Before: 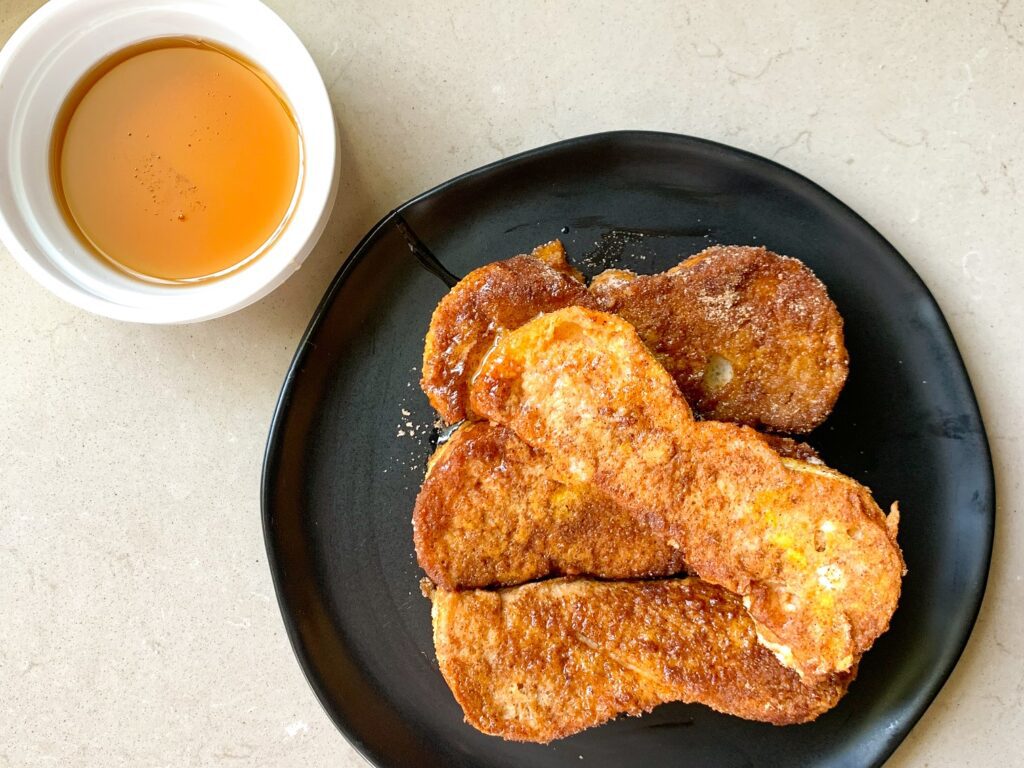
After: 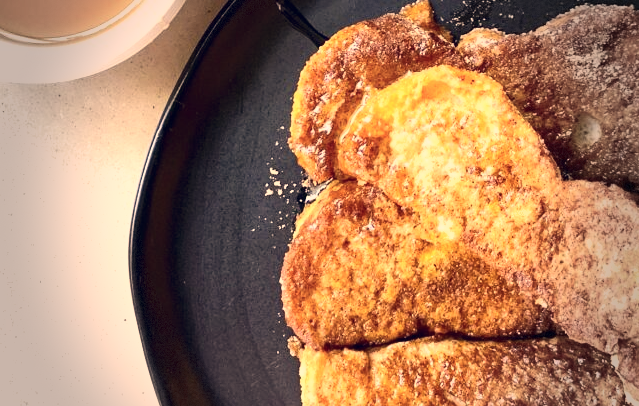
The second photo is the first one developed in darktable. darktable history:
contrast brightness saturation: contrast 0.216
crop: left 12.911%, top 31.391%, right 24.657%, bottom 15.738%
shadows and highlights: shadows 39.42, highlights -55.6, low approximation 0.01, soften with gaussian
exposure: black level correction 0, exposure 0.5 EV, compensate exposure bias true, compensate highlight preservation false
vignetting: fall-off start 64.18%, width/height ratio 0.884, dithering 8-bit output
color correction: highlights a* 20.09, highlights b* 27.11, shadows a* 3.42, shadows b* -17.96, saturation 0.723
